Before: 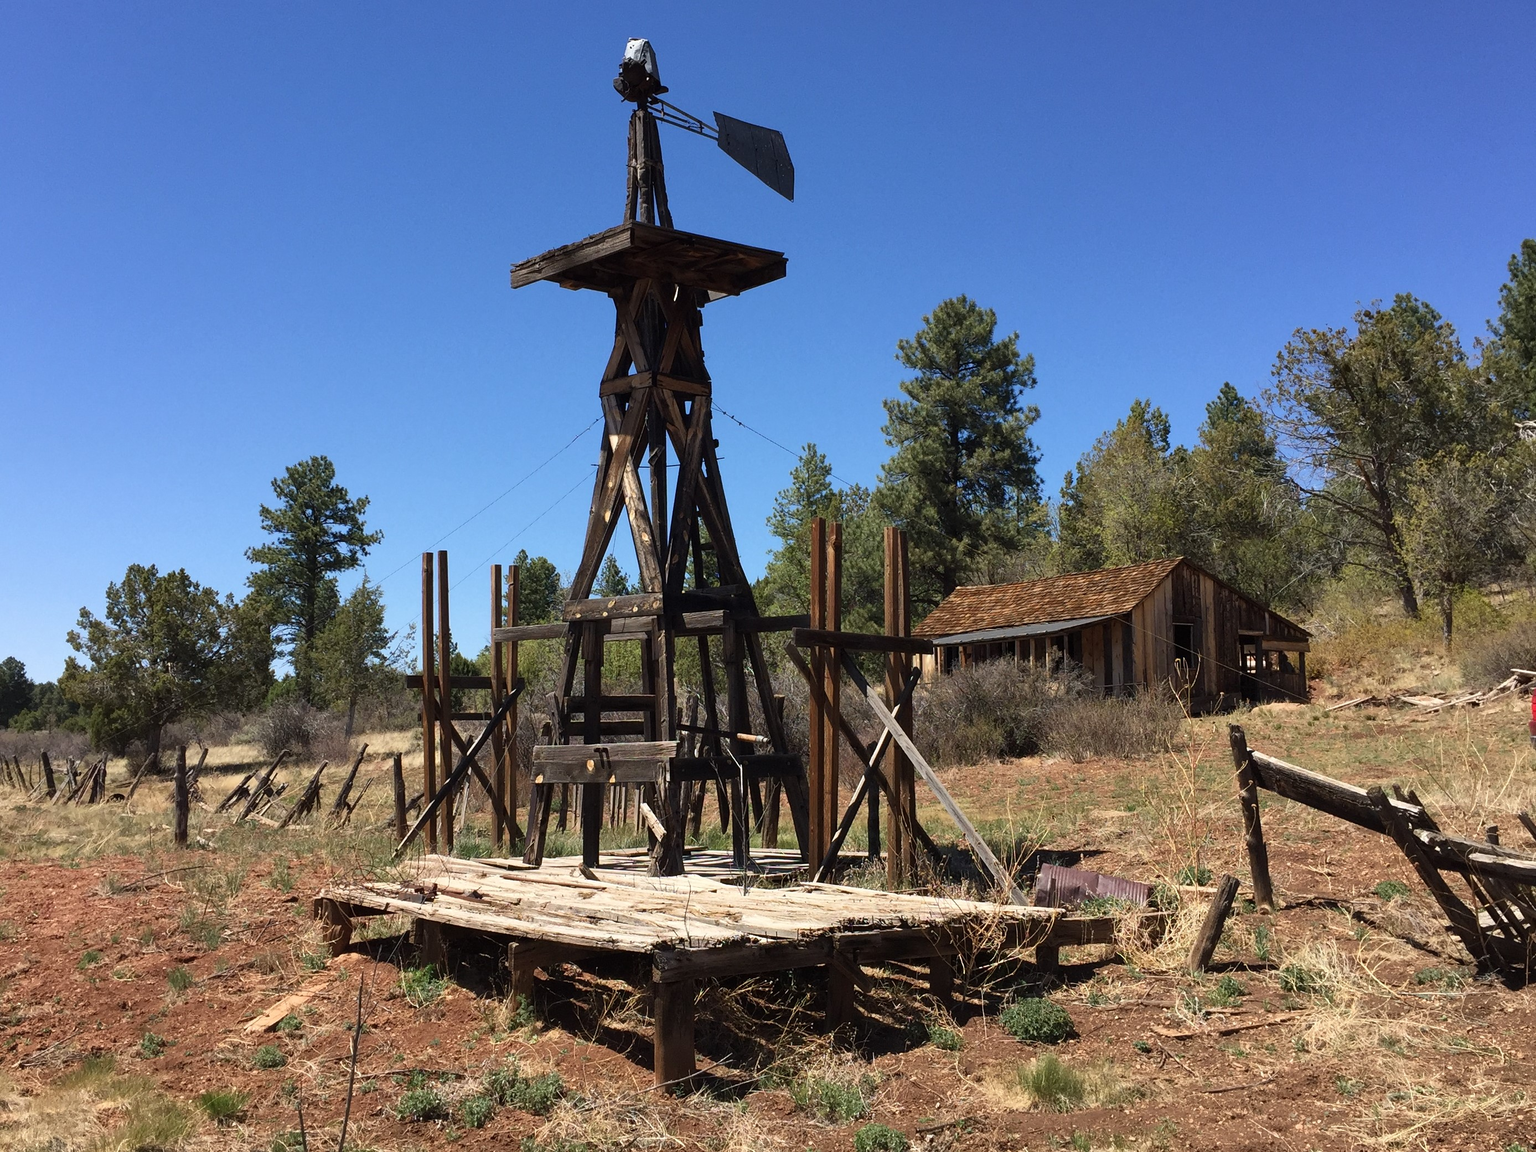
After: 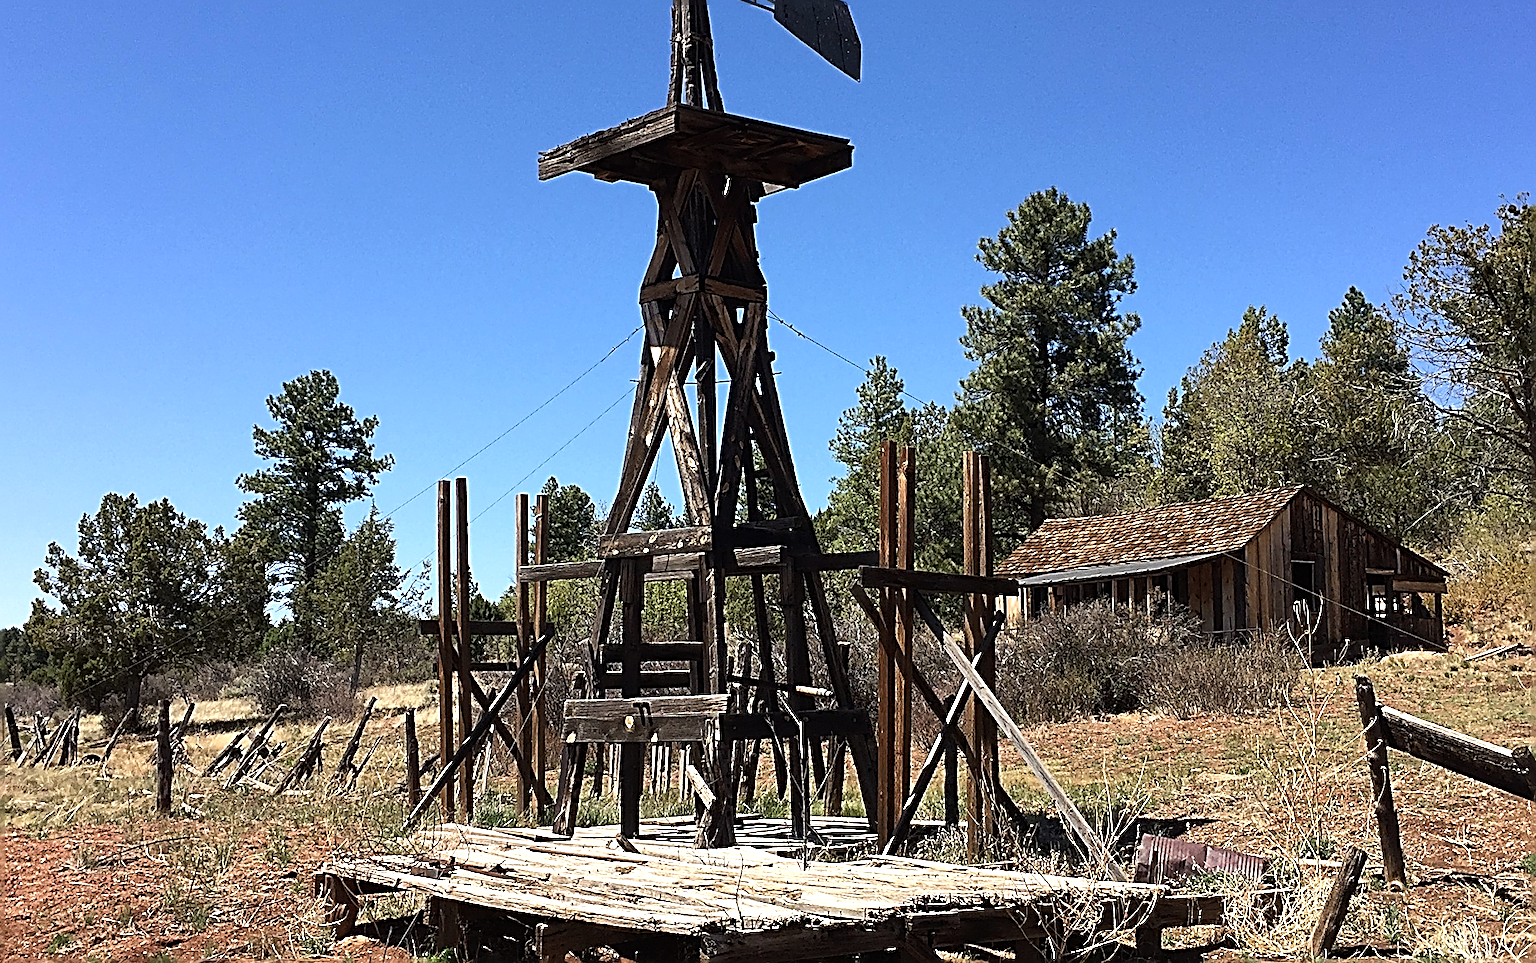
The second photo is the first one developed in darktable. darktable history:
tone equalizer: -8 EV -0.417 EV, -7 EV -0.389 EV, -6 EV -0.333 EV, -5 EV -0.222 EV, -3 EV 0.222 EV, -2 EV 0.333 EV, -1 EV 0.389 EV, +0 EV 0.417 EV, edges refinement/feathering 500, mask exposure compensation -1.57 EV, preserve details no
crop and rotate: left 2.425%, top 11.305%, right 9.6%, bottom 15.08%
sharpen: radius 3.158, amount 1.731
